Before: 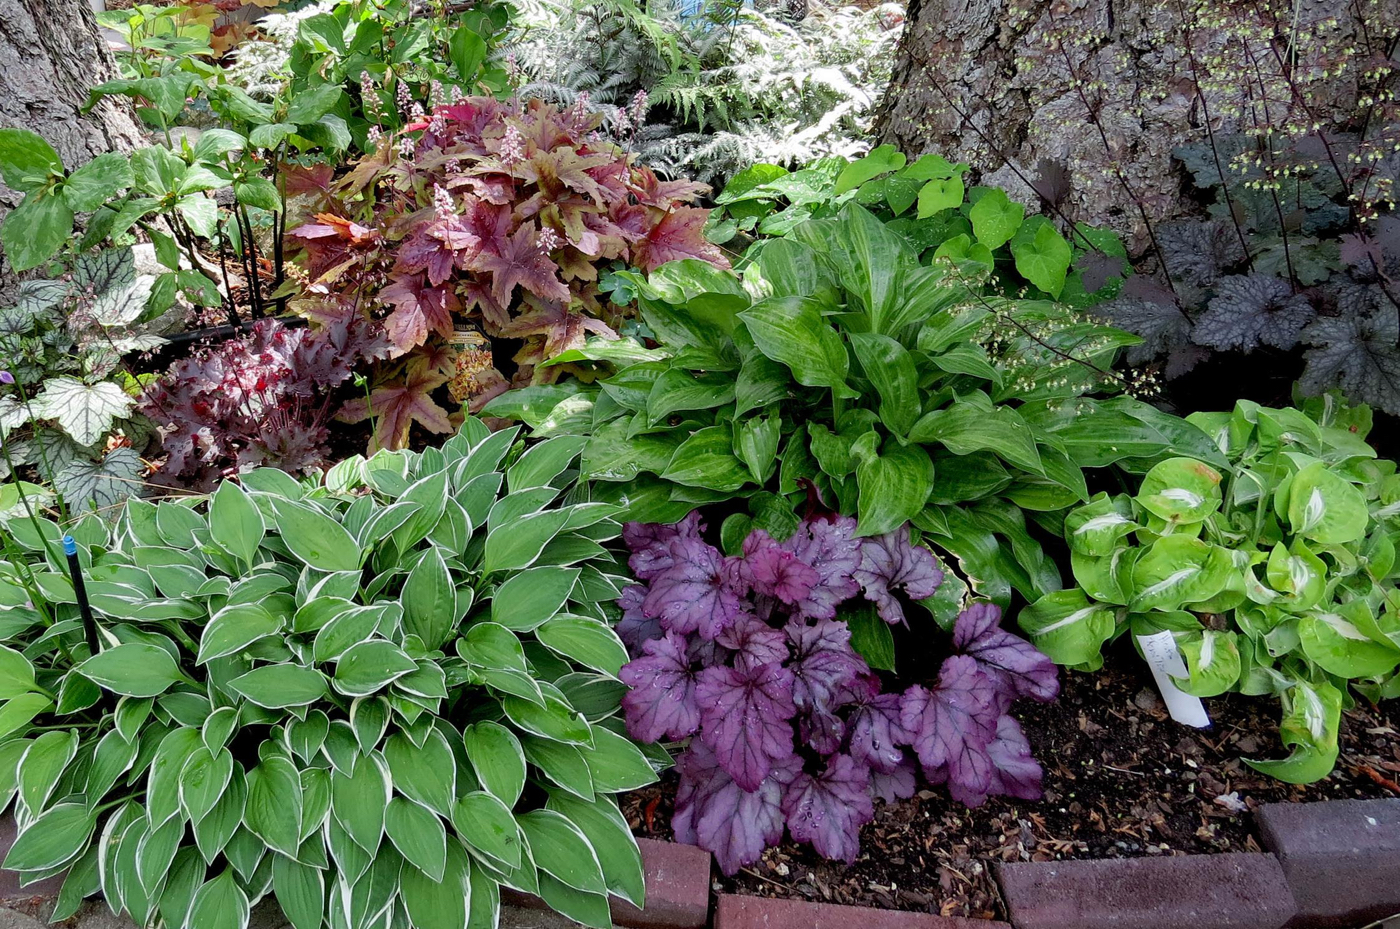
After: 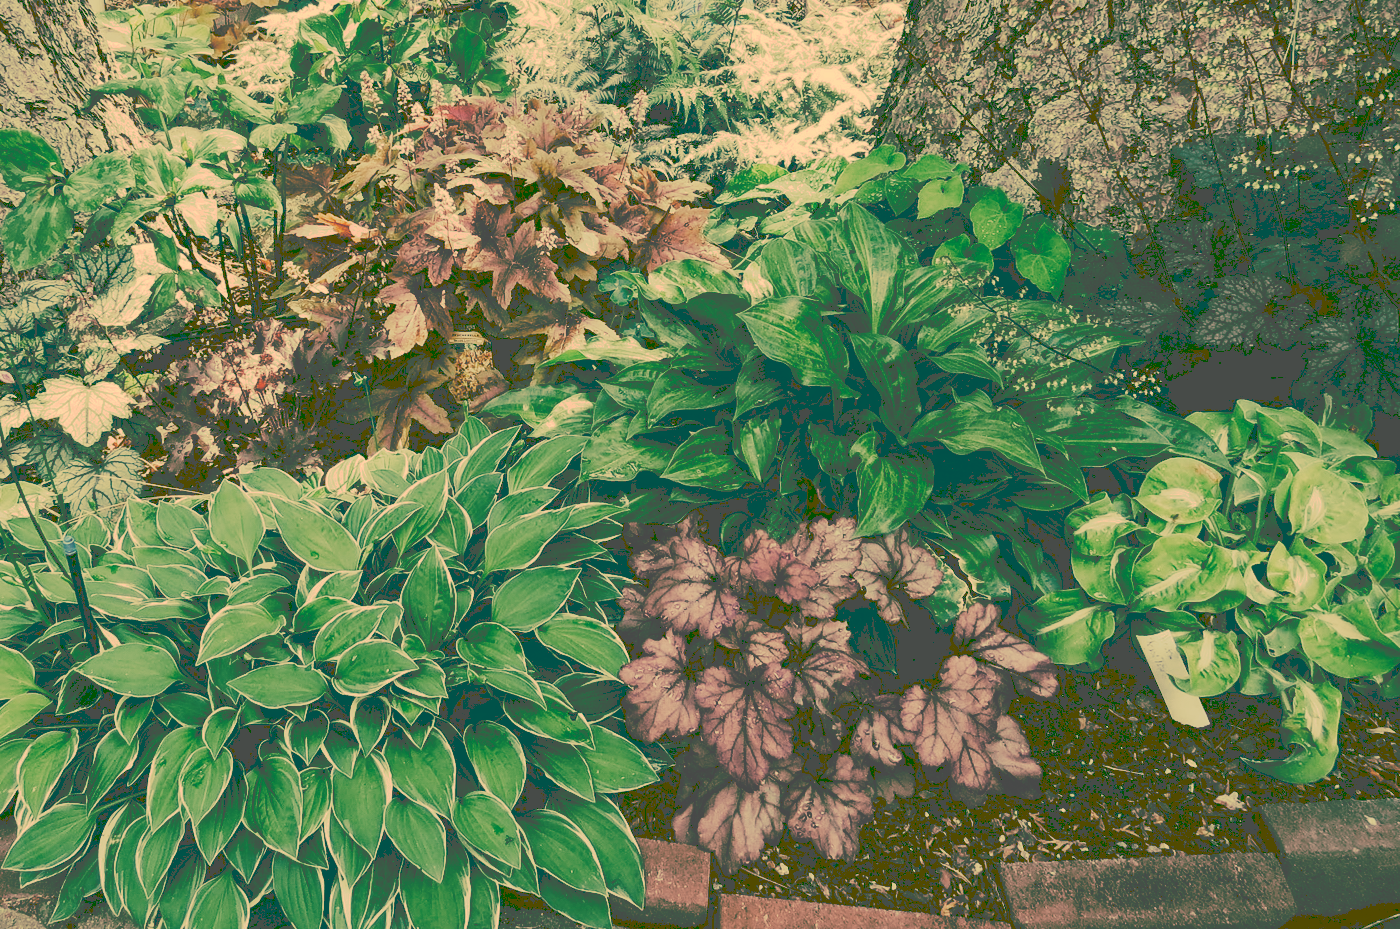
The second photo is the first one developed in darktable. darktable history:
tone curve: curves: ch0 [(0, 0) (0.003, 0.309) (0.011, 0.309) (0.025, 0.309) (0.044, 0.309) (0.069, 0.306) (0.1, 0.306) (0.136, 0.308) (0.177, 0.31) (0.224, 0.311) (0.277, 0.333) (0.335, 0.381) (0.399, 0.467) (0.468, 0.572) (0.543, 0.672) (0.623, 0.744) (0.709, 0.795) (0.801, 0.819) (0.898, 0.845) (1, 1)], preserve colors none
color look up table: target L [93.11, 87.74, 89.46, 77.92, 78.09, 62.79, 65.22, 55.36, 52.11, 48.43, 42.34, 23.58, 20.46, 203.09, 83.82, 73.54, 76.16, 66.55, 61.81, 67.96, 55.91, 49.31, 38.18, 31.65, 34.18, 15.4, 20.35, 97.17, 91.42, 79.5, 87.54, 72.39, 62.44, 64.45, 57.13, 77.18, 49.86, 34.83, 36.61, 29.98, 20.53, 24.89, 12.61, 65.34, 62.07, 54, 48.05, 40.25, 23.8], target a [12.39, 10.24, 7.982, -30.99, -38.35, -38.34, -10.84, -18.5, -26.3, -36.79, -11.2, -69.57, -62.68, 0, 20.05, 31.25, 38.45, 40.34, 16.28, 46.62, 6.306, 25.53, 1.848, -2.144, 14.18, -49.46, -62.47, 13.7, 28.27, 9.417, 35.01, 20.71, 1.36, 1.815, 40.92, 27.74, 18.98, -0.65, 12.5, 4.344, -62.82, 3.03, -41.19, -19.67, -5.715, -13.65, -19.14, -6.979, -64.52], target b [68.51, 56.11, 65.48, 43.77, 48.16, 36.68, 31.11, 34.7, 20.76, 28.18, 22.12, 39.77, 34.38, -0.002, 53.32, 49.85, 43.02, 41.09, 29.62, 38.24, 34.81, 16.85, 10.46, 53.66, 58.01, 25.66, 34.19, 64.36, 59.2, 40.17, 53.45, 35.99, 25.09, 16.69, 17.77, 37.99, 8.851, -4.988, -15.79, -15.7, 34.49, -1.336, 20.82, 22.63, 20.68, 7.313, 12.09, 1.145, -1.802], num patches 49
